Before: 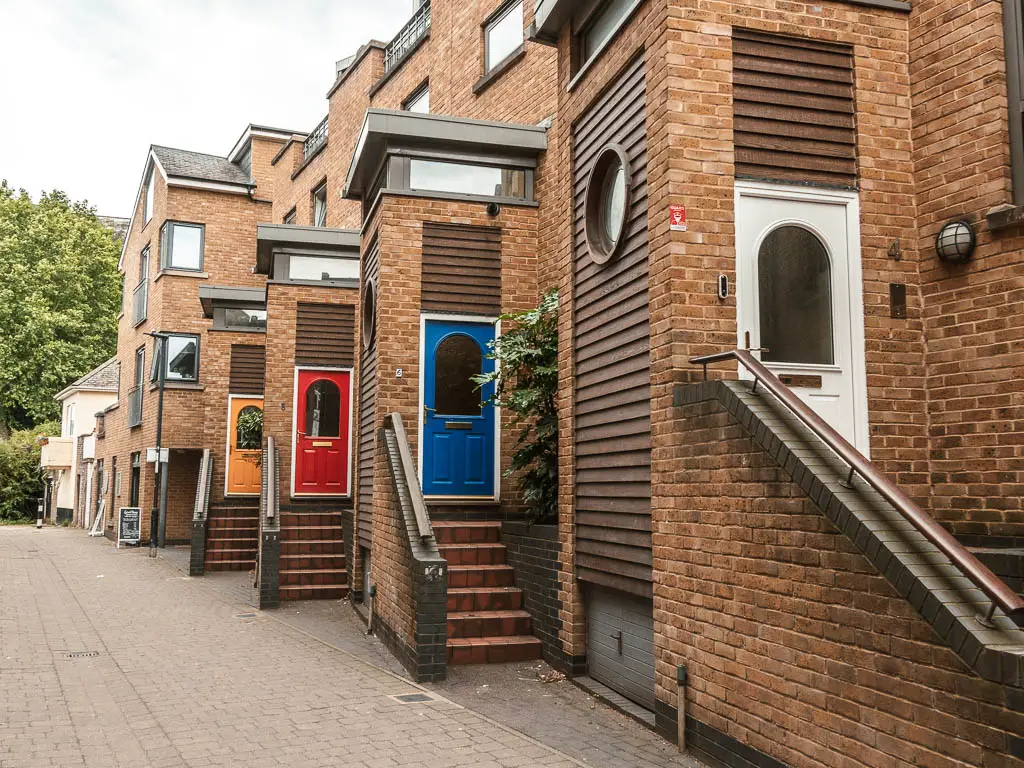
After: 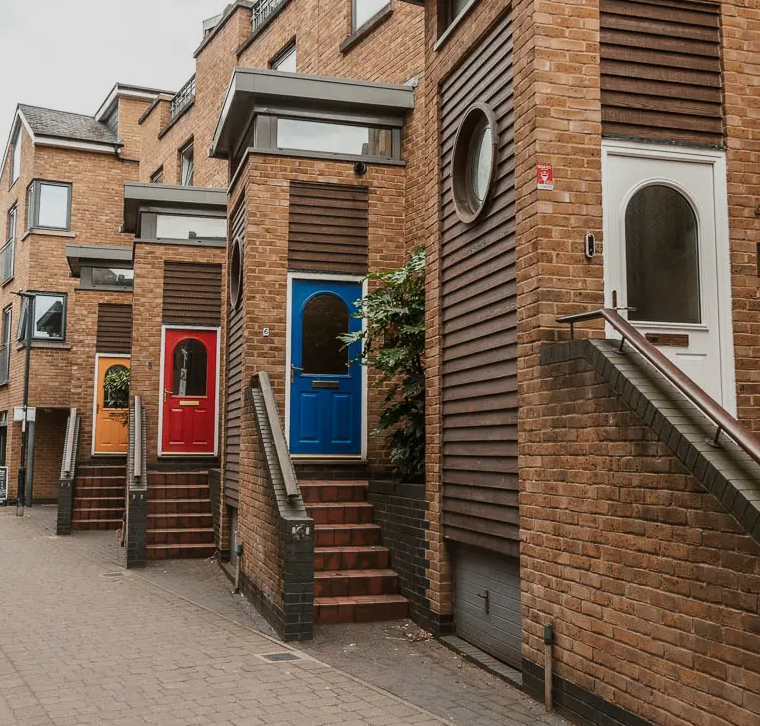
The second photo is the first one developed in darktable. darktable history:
crop and rotate: left 13.058%, top 5.345%, right 12.632%
exposure: exposure -0.461 EV, compensate highlight preservation false
